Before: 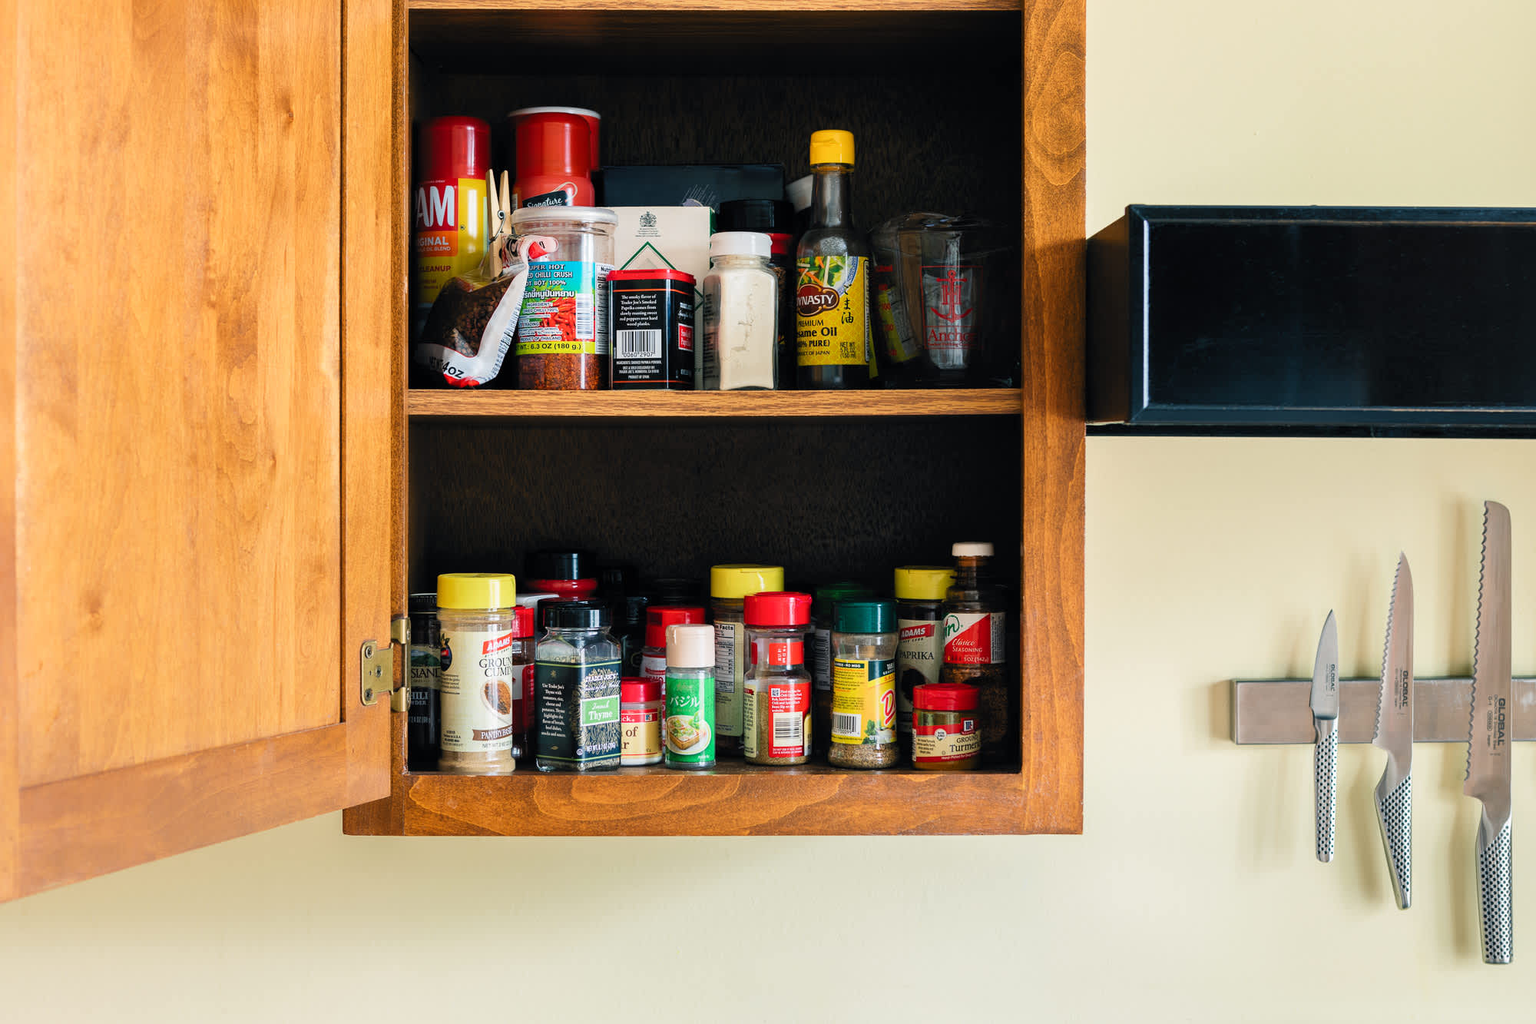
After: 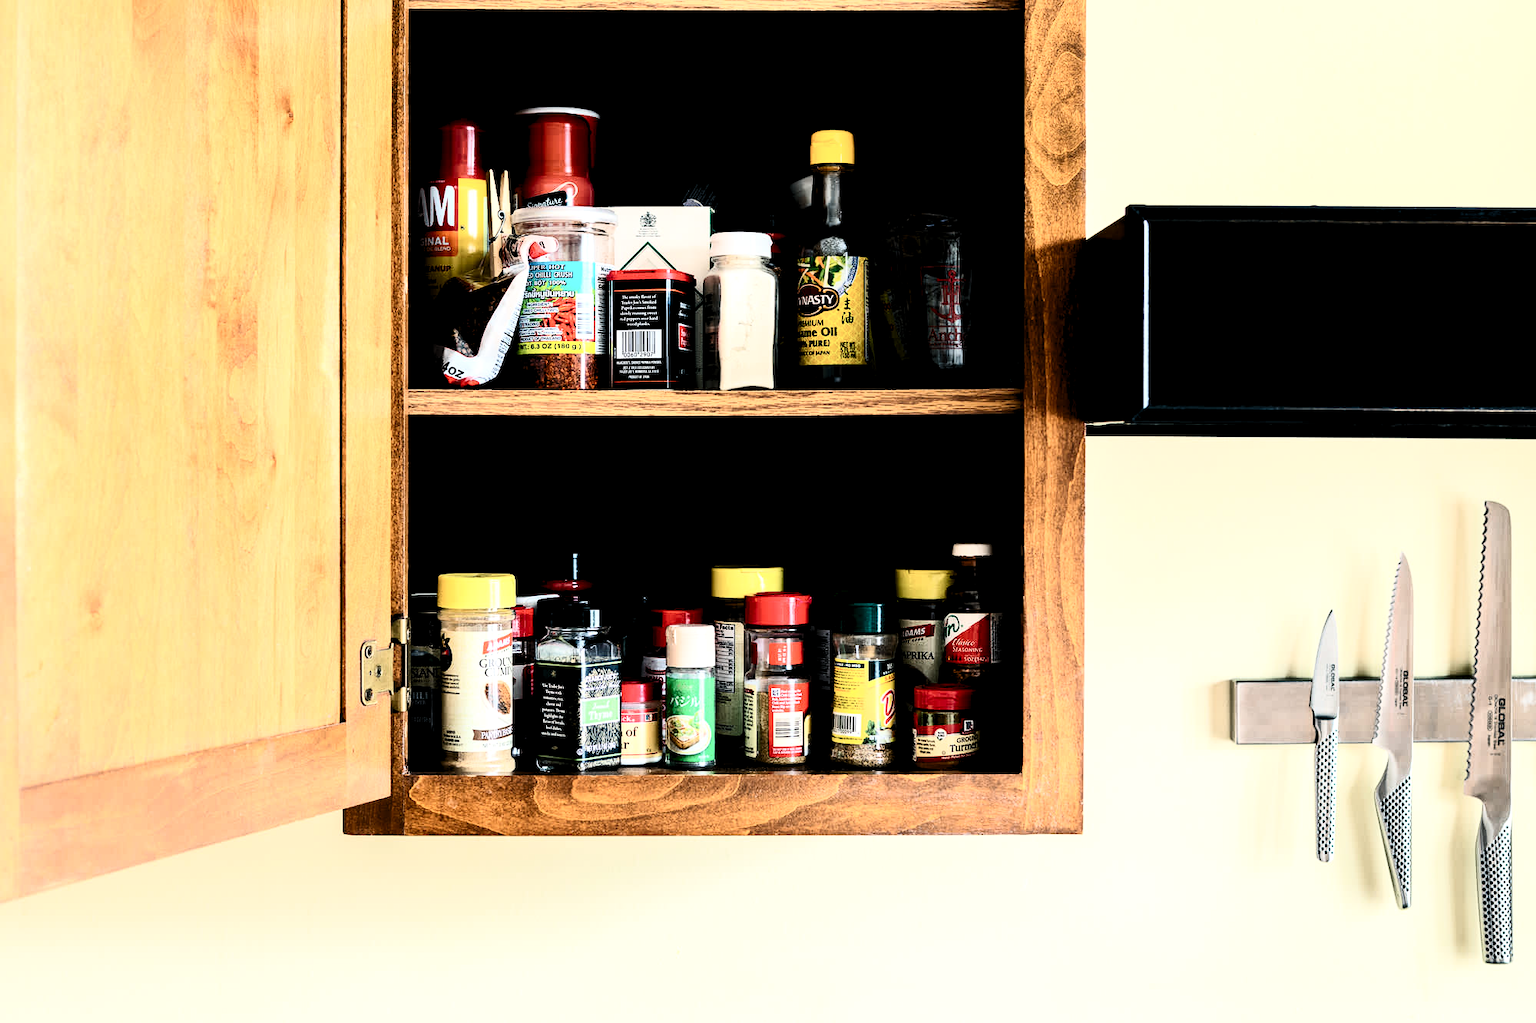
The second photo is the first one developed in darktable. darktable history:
contrast brightness saturation: contrast 0.5, saturation -0.1
levels: levels [0.073, 0.497, 0.972]
